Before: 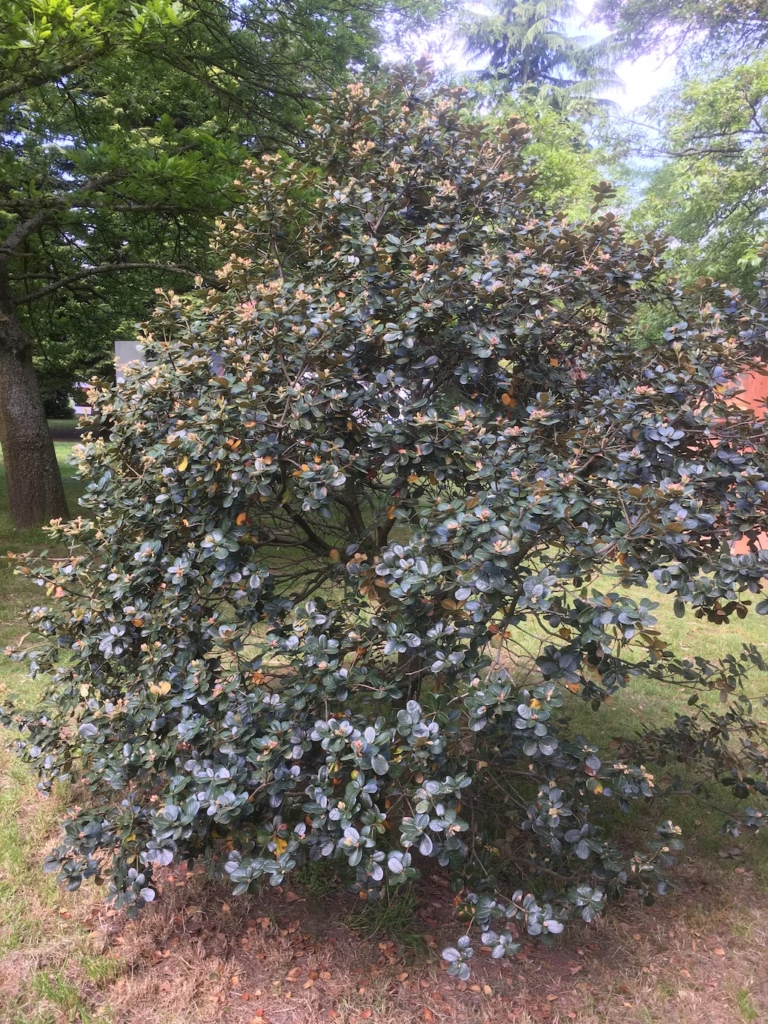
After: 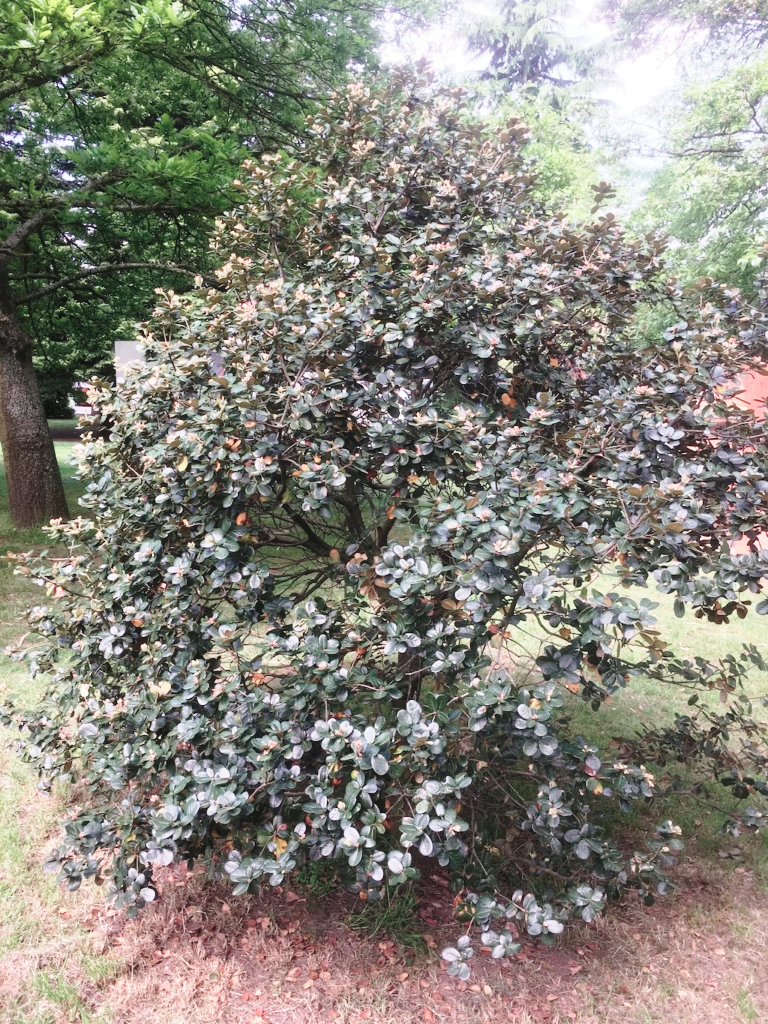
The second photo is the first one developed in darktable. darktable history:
shadows and highlights: radius 334.93, shadows 63.48, highlights 6.06, compress 87.7%, highlights color adjustment 39.73%, soften with gaussian
color contrast: blue-yellow contrast 0.62
base curve: curves: ch0 [(0, 0) (0.028, 0.03) (0.121, 0.232) (0.46, 0.748) (0.859, 0.968) (1, 1)], preserve colors none
